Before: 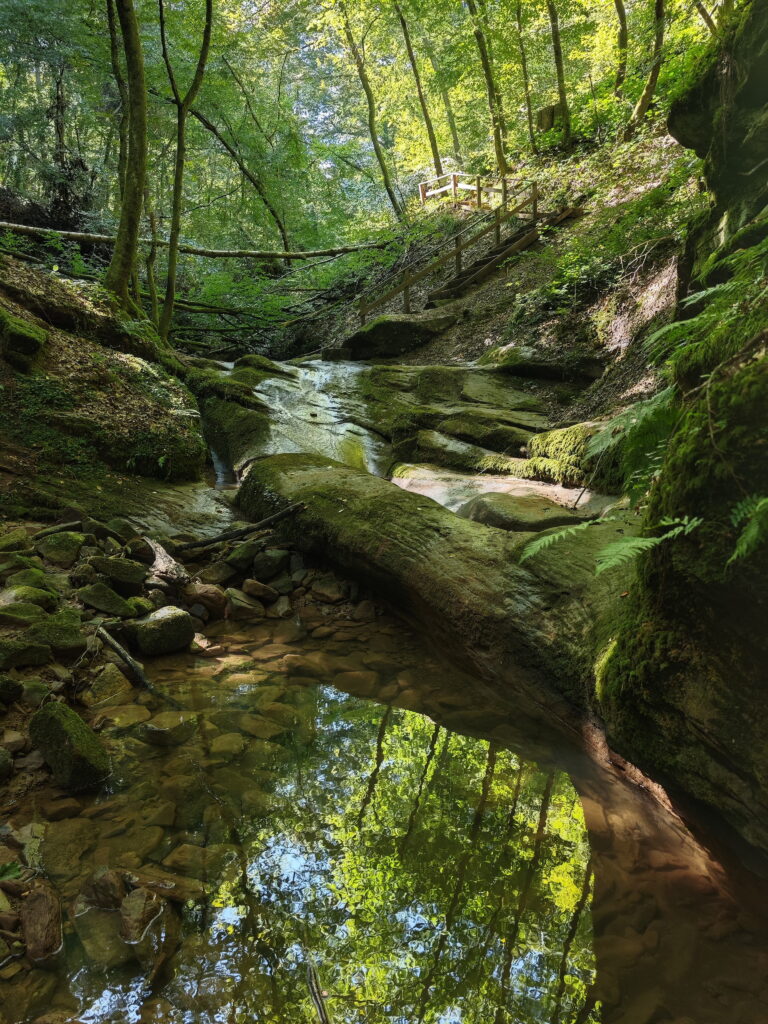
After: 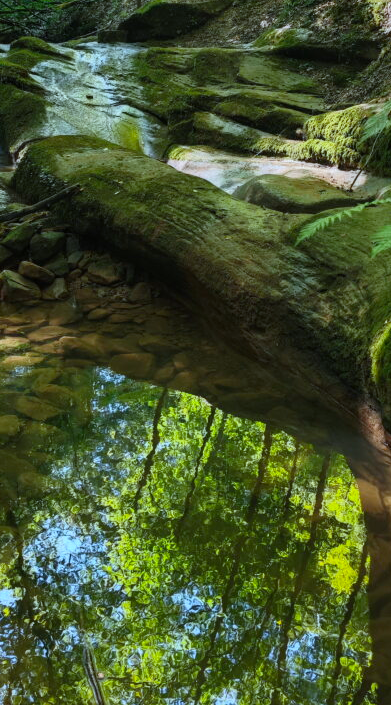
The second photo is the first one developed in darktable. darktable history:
white balance: red 0.924, blue 1.095
crop and rotate: left 29.237%, top 31.152%, right 19.807%
